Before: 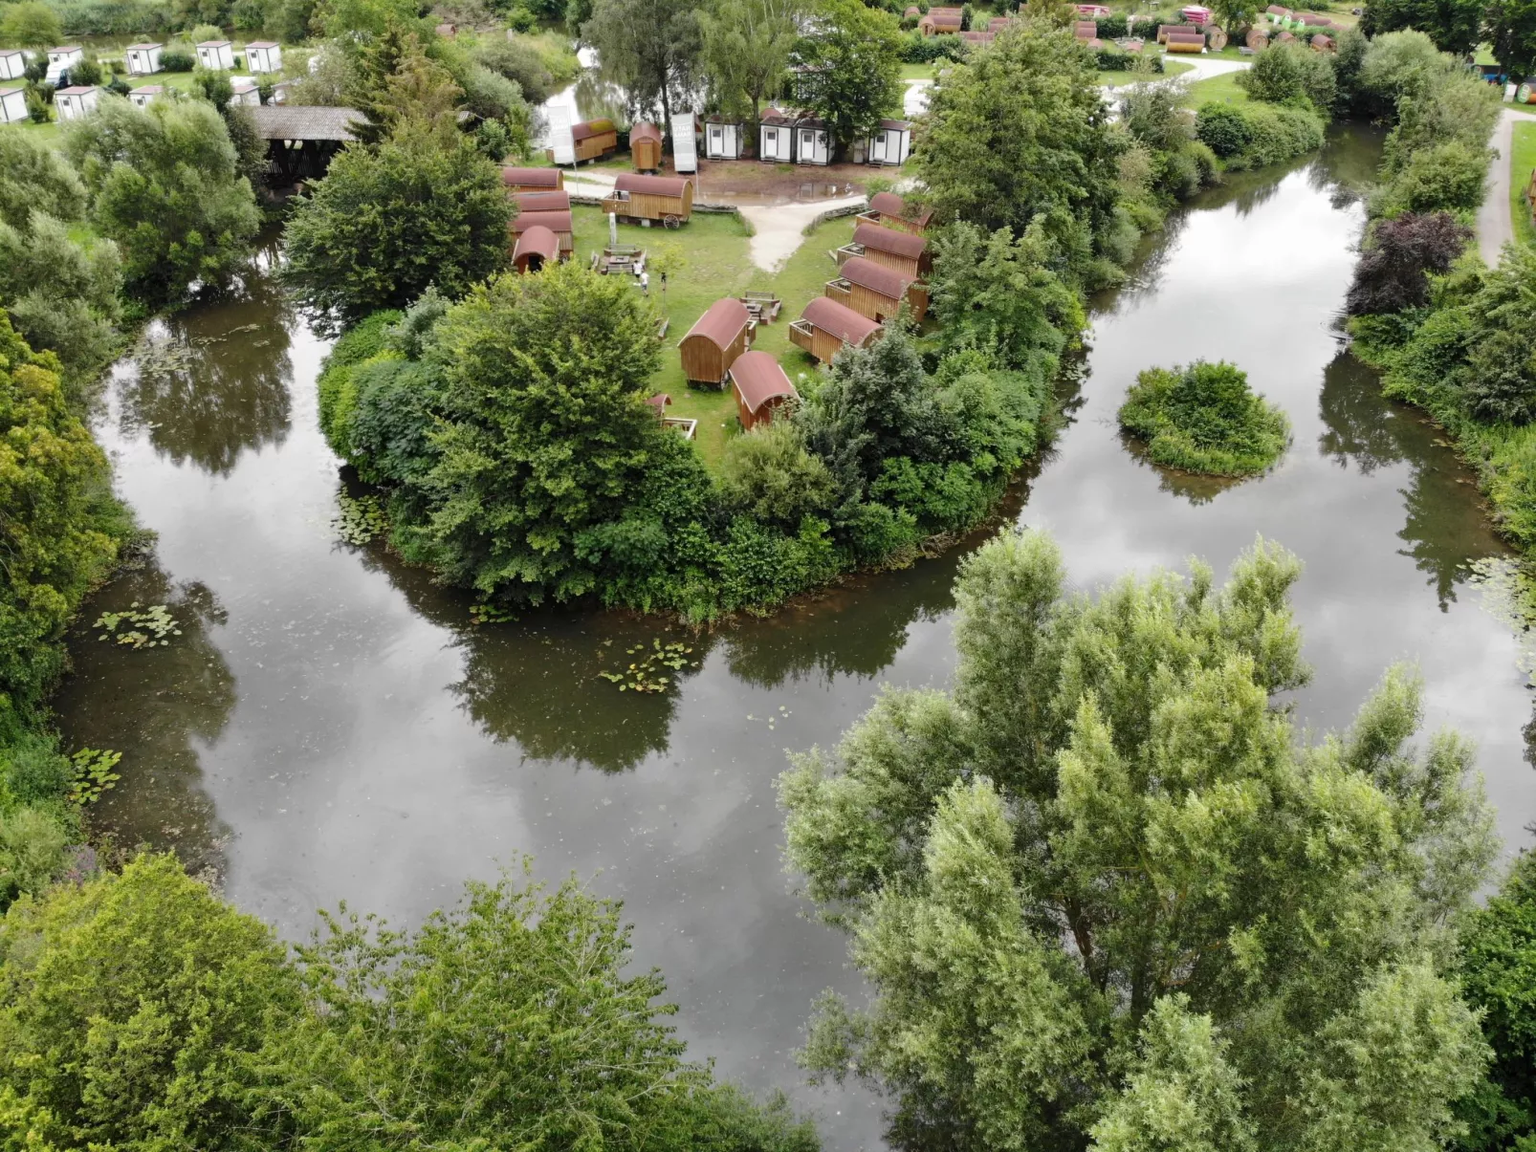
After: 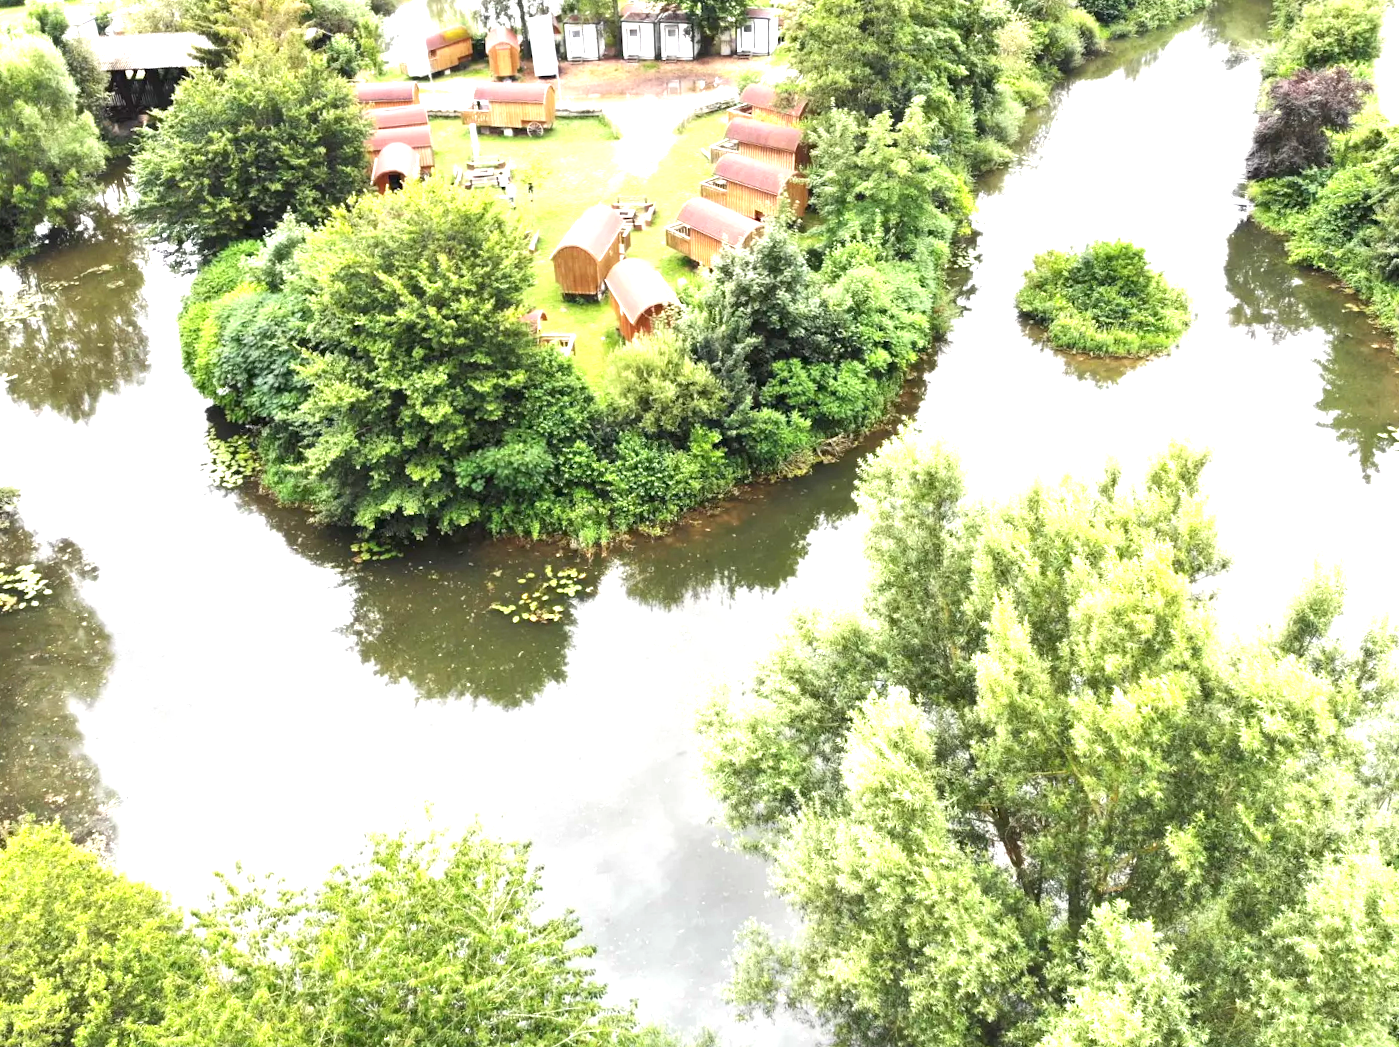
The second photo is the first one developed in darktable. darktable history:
exposure: black level correction 0, exposure 1.876 EV, compensate highlight preservation false
crop and rotate: angle 3.75°, left 5.444%, top 5.697%
